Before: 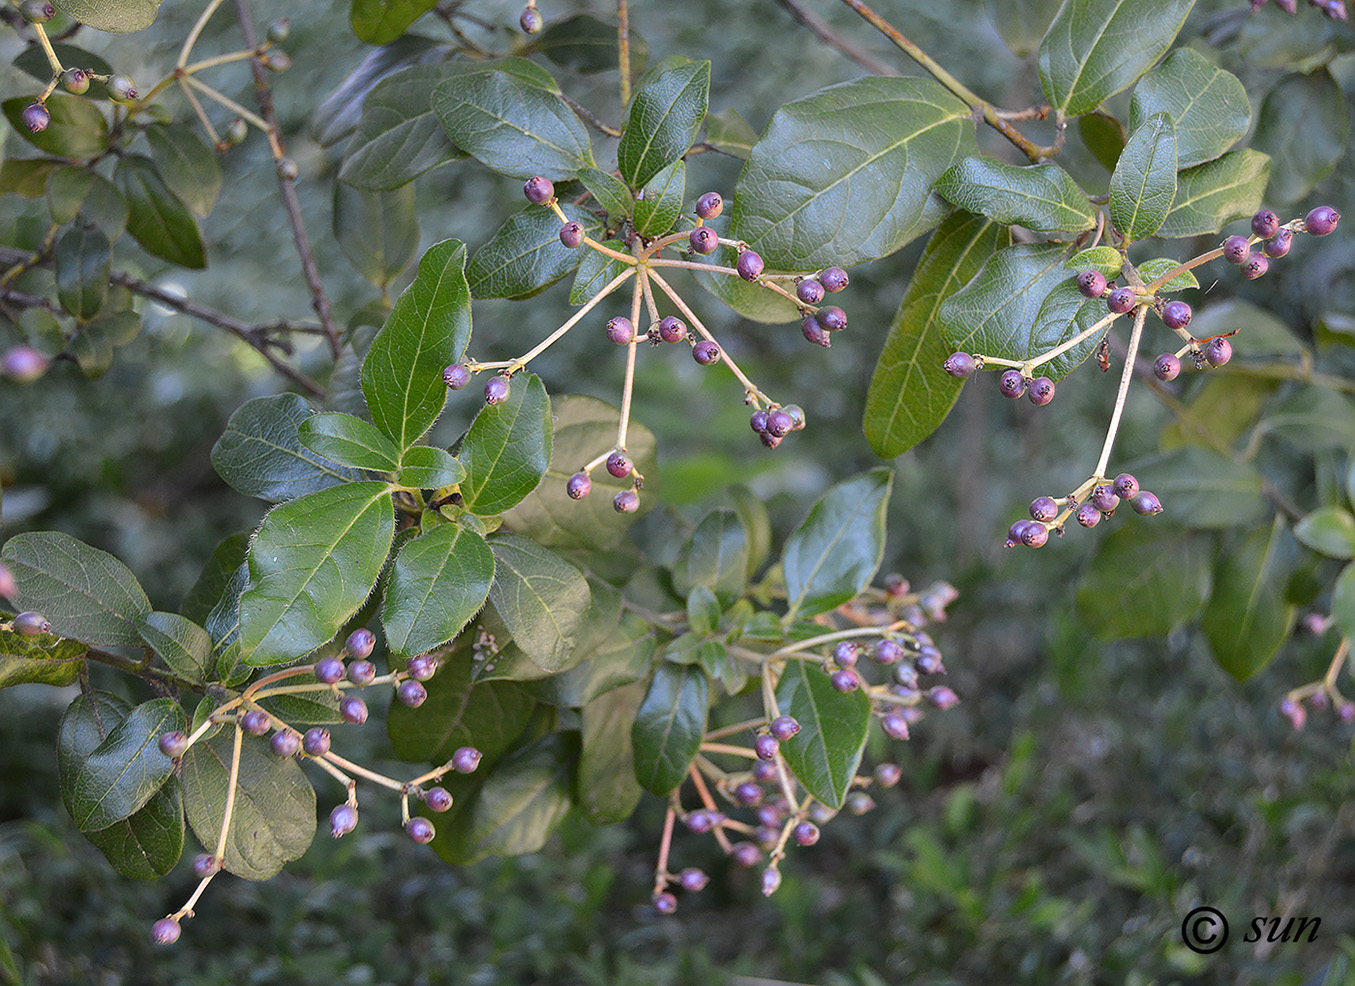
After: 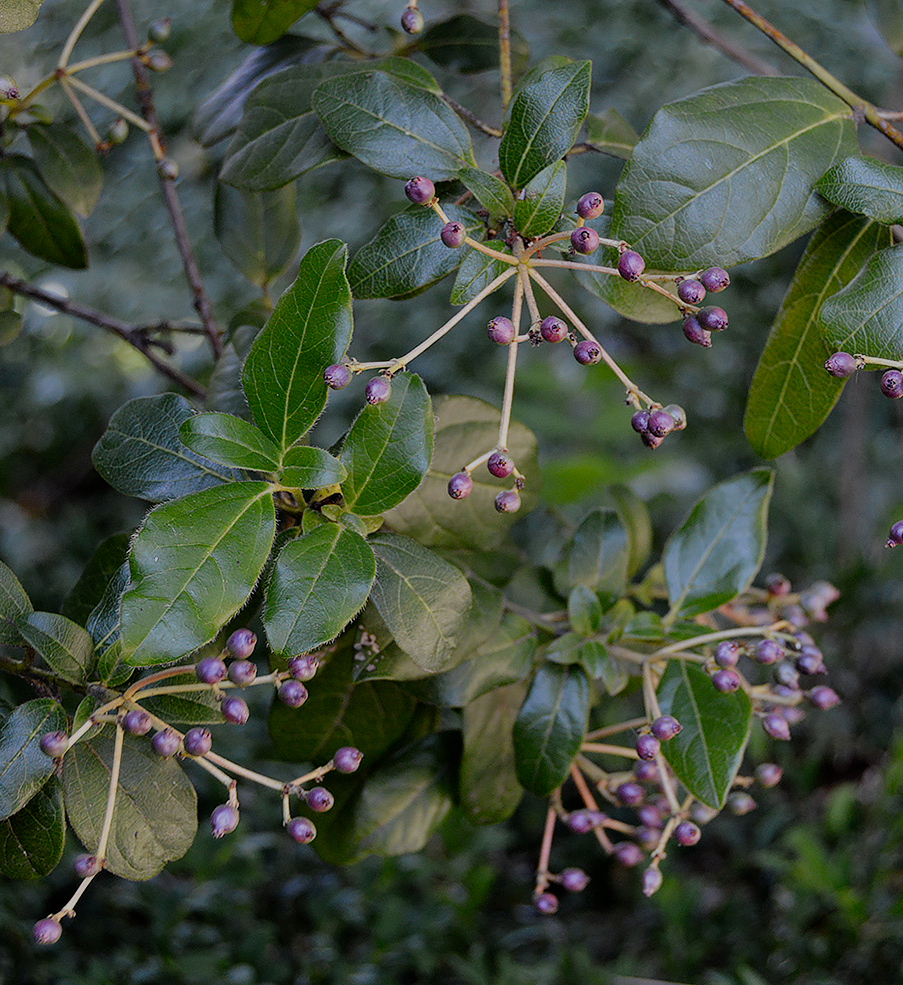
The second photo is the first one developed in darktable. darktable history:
crop and rotate: left 8.786%, right 24.548%
filmic rgb: middle gray luminance 29%, black relative exposure -10.3 EV, white relative exposure 5.5 EV, threshold 6 EV, target black luminance 0%, hardness 3.95, latitude 2.04%, contrast 1.132, highlights saturation mix 5%, shadows ↔ highlights balance 15.11%, preserve chrominance no, color science v3 (2019), use custom middle-gray values true, iterations of high-quality reconstruction 0, enable highlight reconstruction true
